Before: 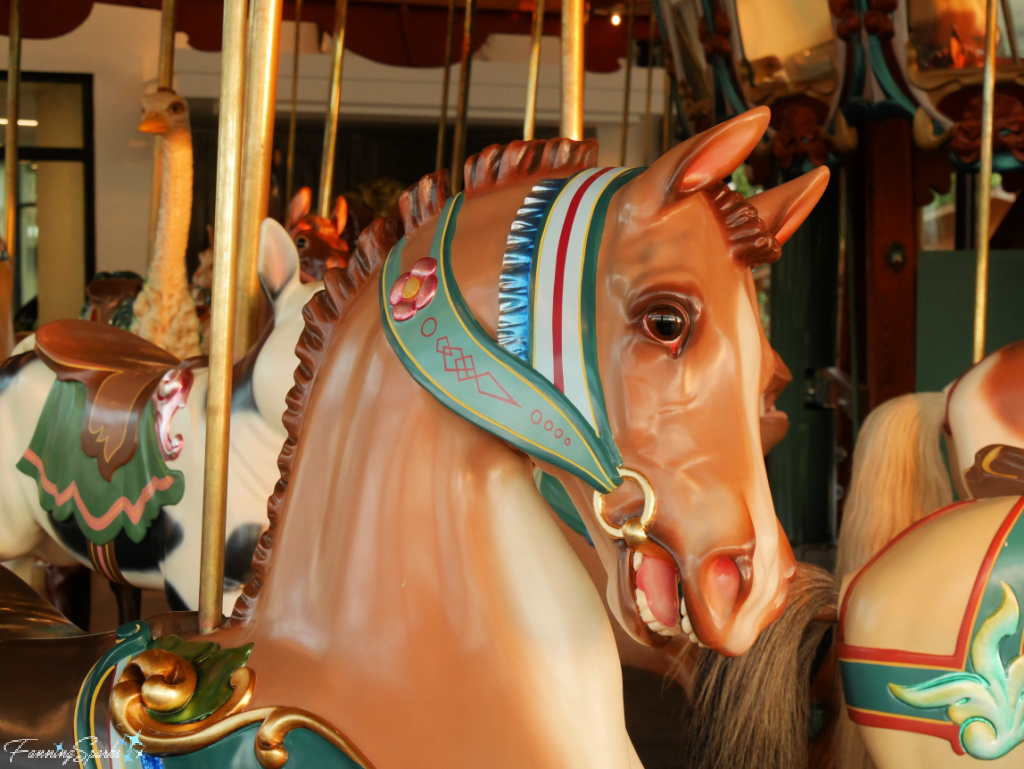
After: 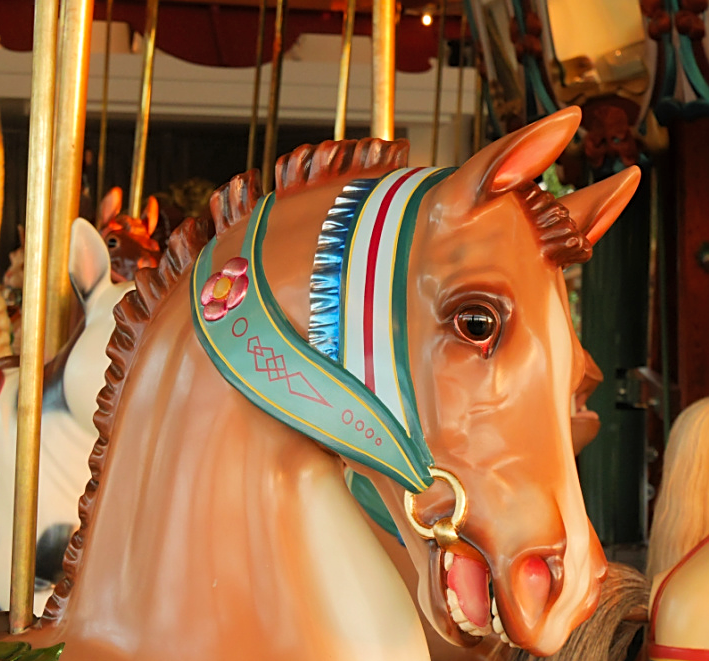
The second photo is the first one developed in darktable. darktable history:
sharpen: on, module defaults
contrast brightness saturation: contrast 0.03, brightness 0.06, saturation 0.13
crop: left 18.479%, right 12.2%, bottom 13.971%
